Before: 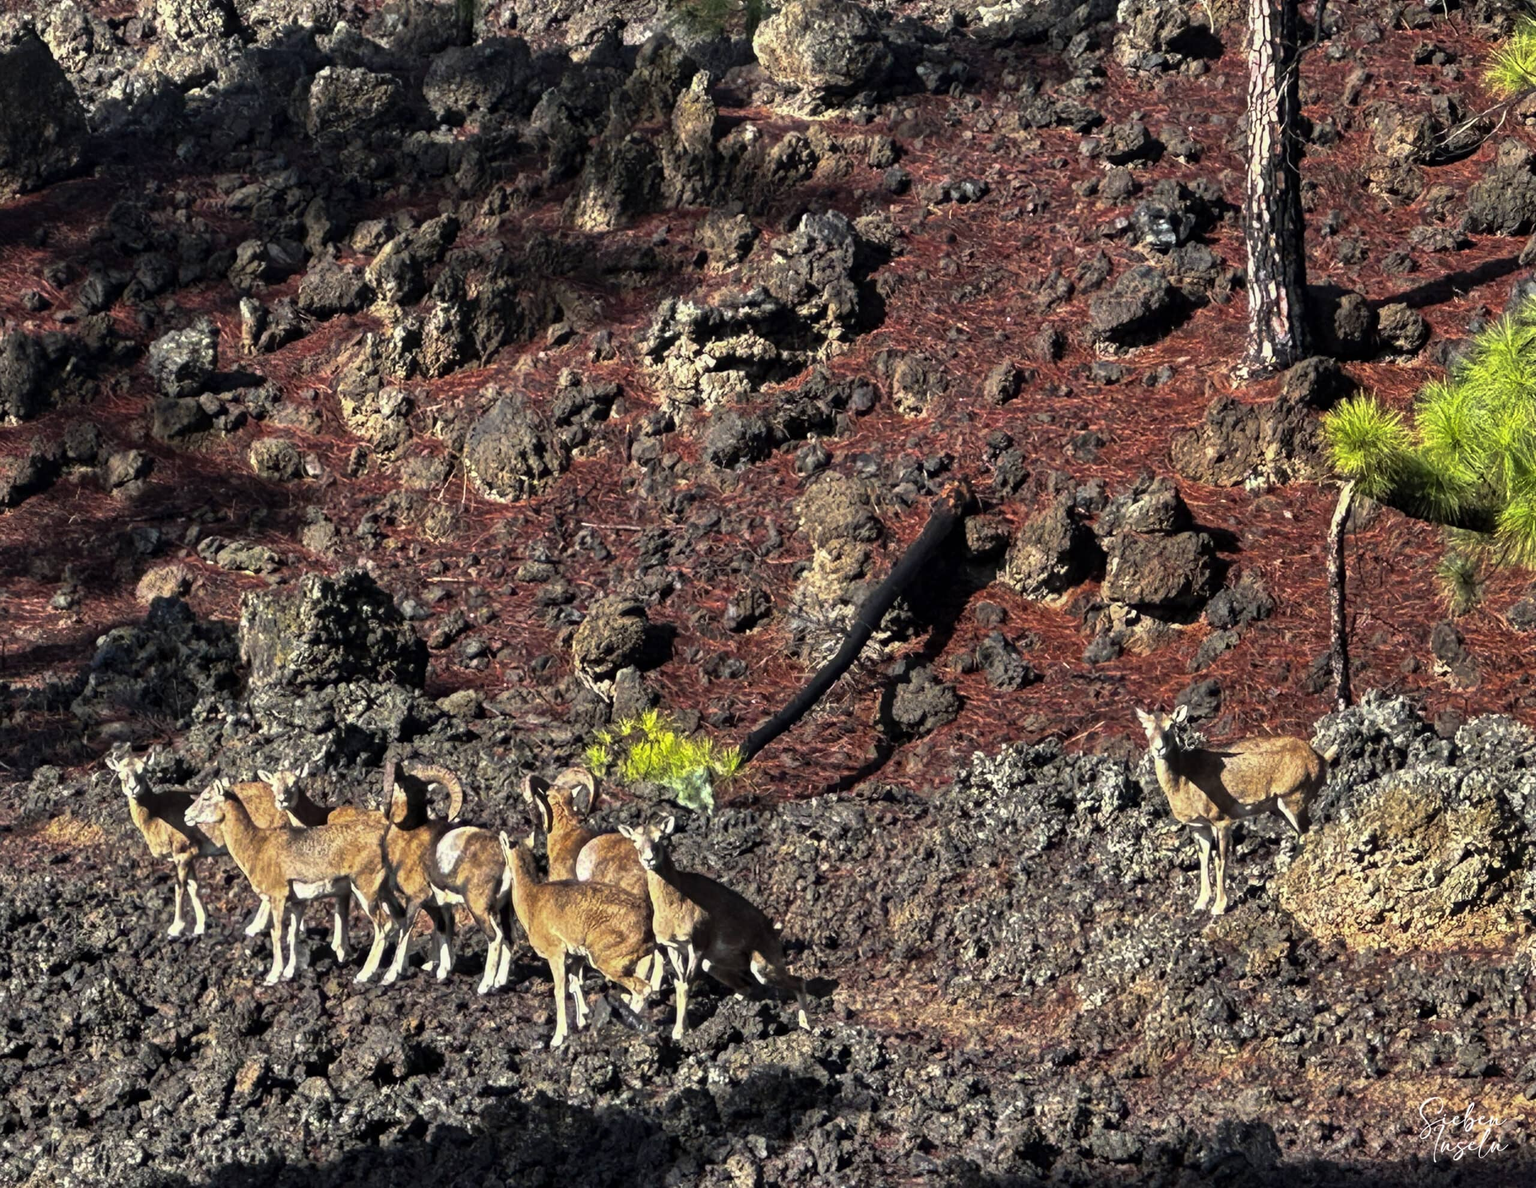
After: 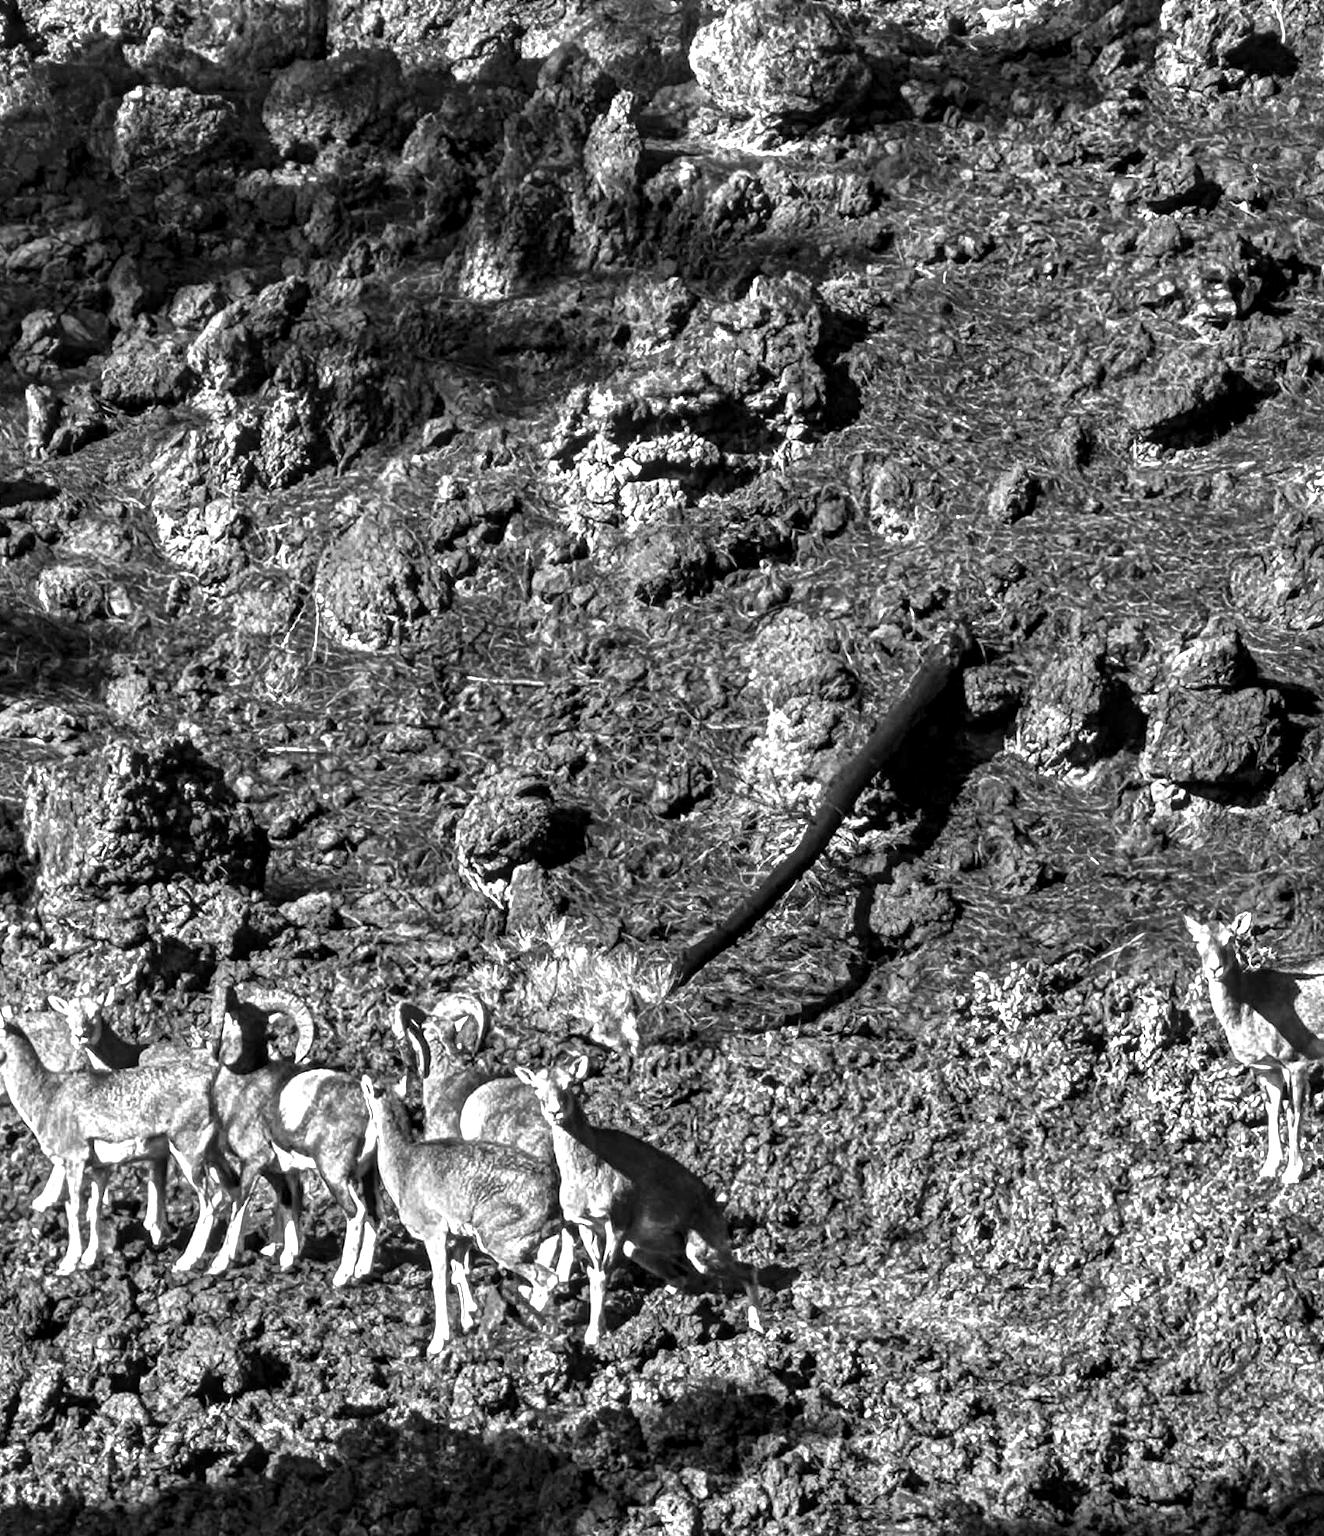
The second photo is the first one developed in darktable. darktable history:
color balance rgb: linear chroma grading › shadows 31.486%, linear chroma grading › global chroma -2.472%, linear chroma grading › mid-tones 4.116%, perceptual saturation grading › global saturation 0.931%, perceptual saturation grading › highlights -18.857%, perceptual saturation grading › mid-tones 7.156%, perceptual saturation grading › shadows 27.791%, perceptual brilliance grading › global brilliance 29.864%
local contrast: detail 130%
crop and rotate: left 14.344%, right 18.95%
color calibration: output gray [0.21, 0.42, 0.37, 0], illuminant as shot in camera, x 0.358, y 0.373, temperature 4628.91 K
